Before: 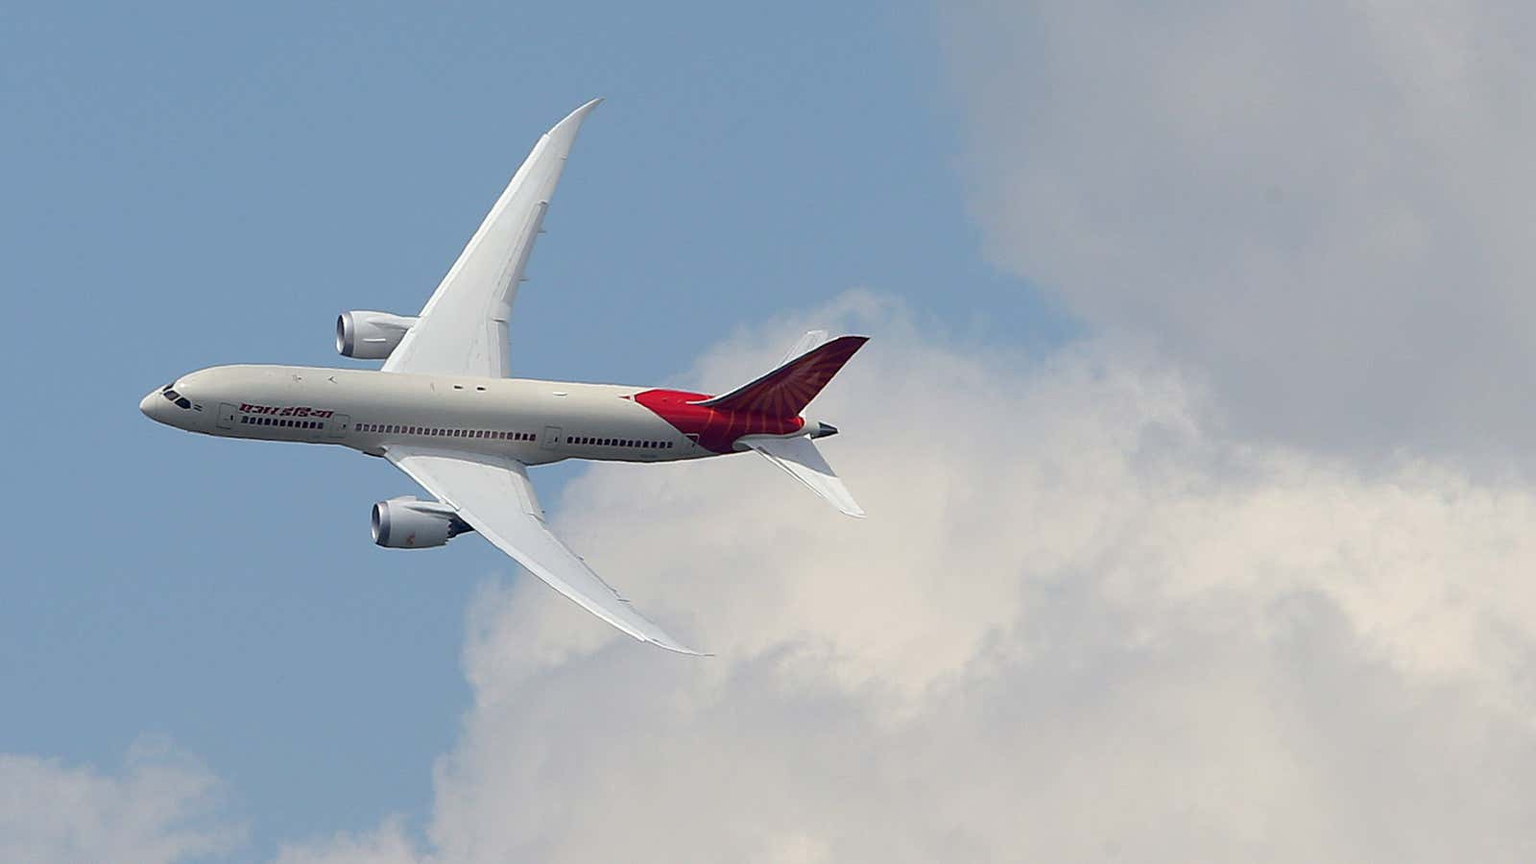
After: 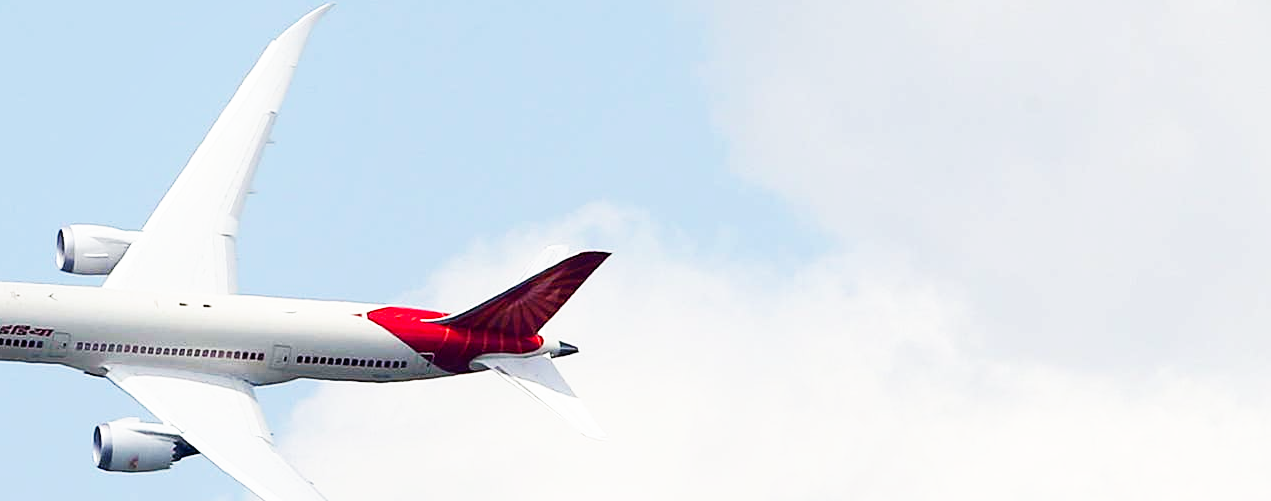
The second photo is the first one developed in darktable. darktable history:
crop: left 18.38%, top 11.092%, right 2.134%, bottom 33.217%
base curve: curves: ch0 [(0, 0) (0.007, 0.004) (0.027, 0.03) (0.046, 0.07) (0.207, 0.54) (0.442, 0.872) (0.673, 0.972) (1, 1)], preserve colors none
tone equalizer: on, module defaults
